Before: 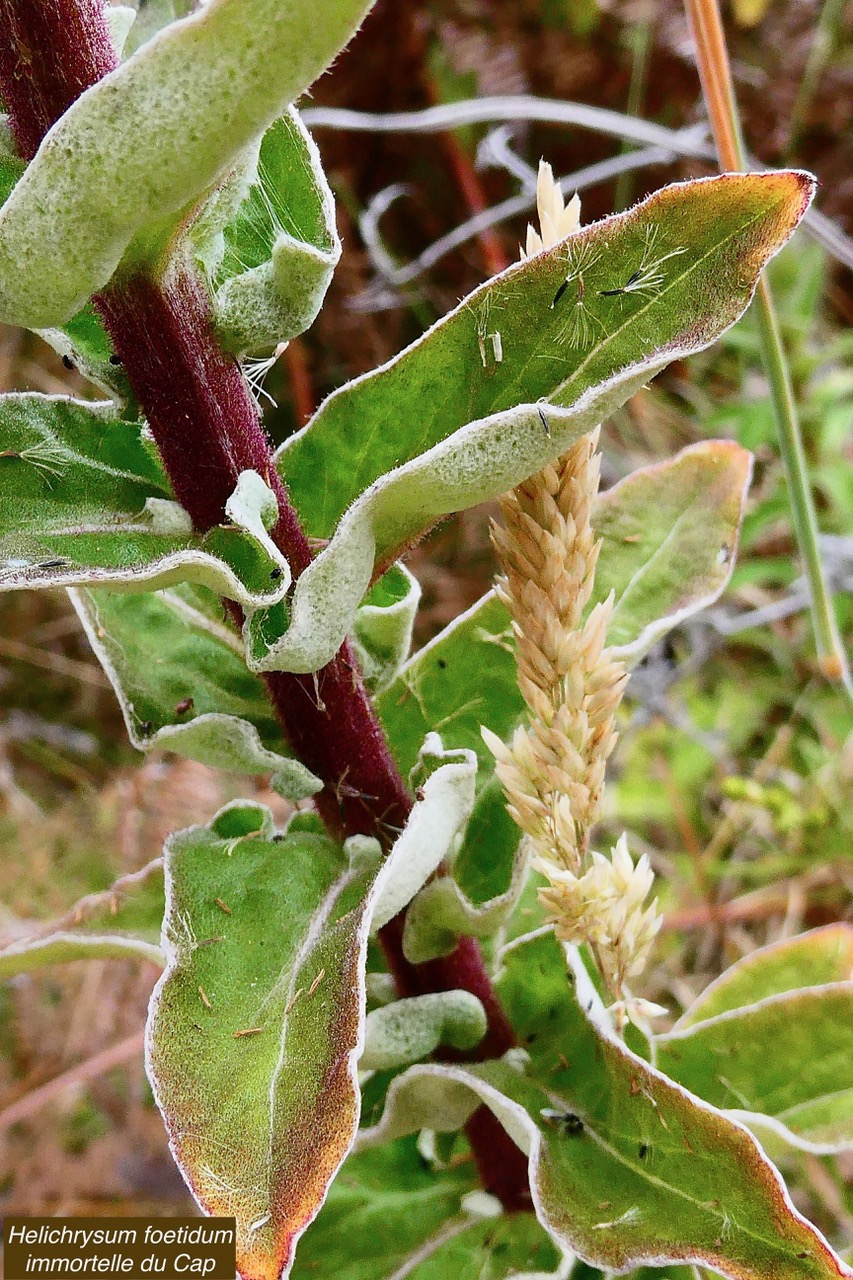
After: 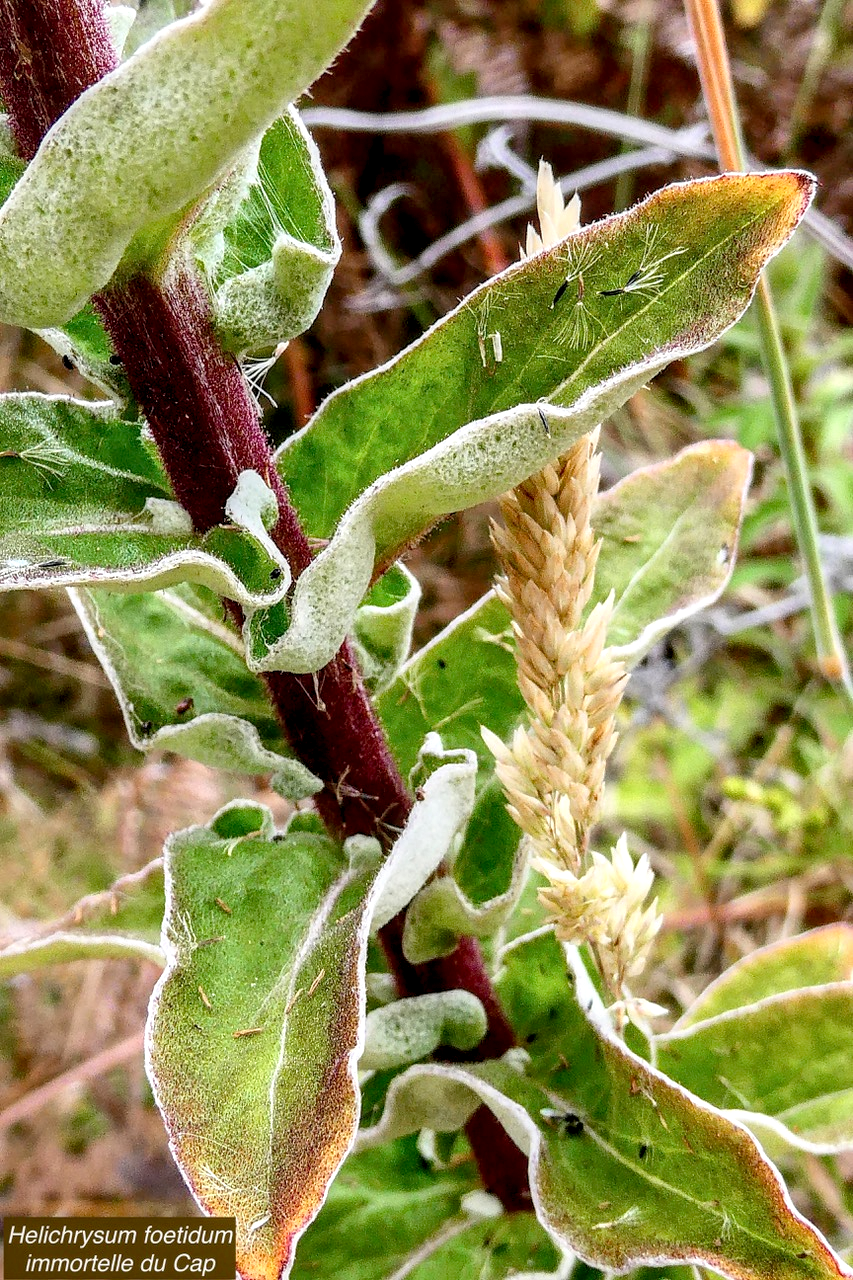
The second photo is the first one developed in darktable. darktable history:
contrast brightness saturation: brightness 0.125
local contrast: detail 155%
